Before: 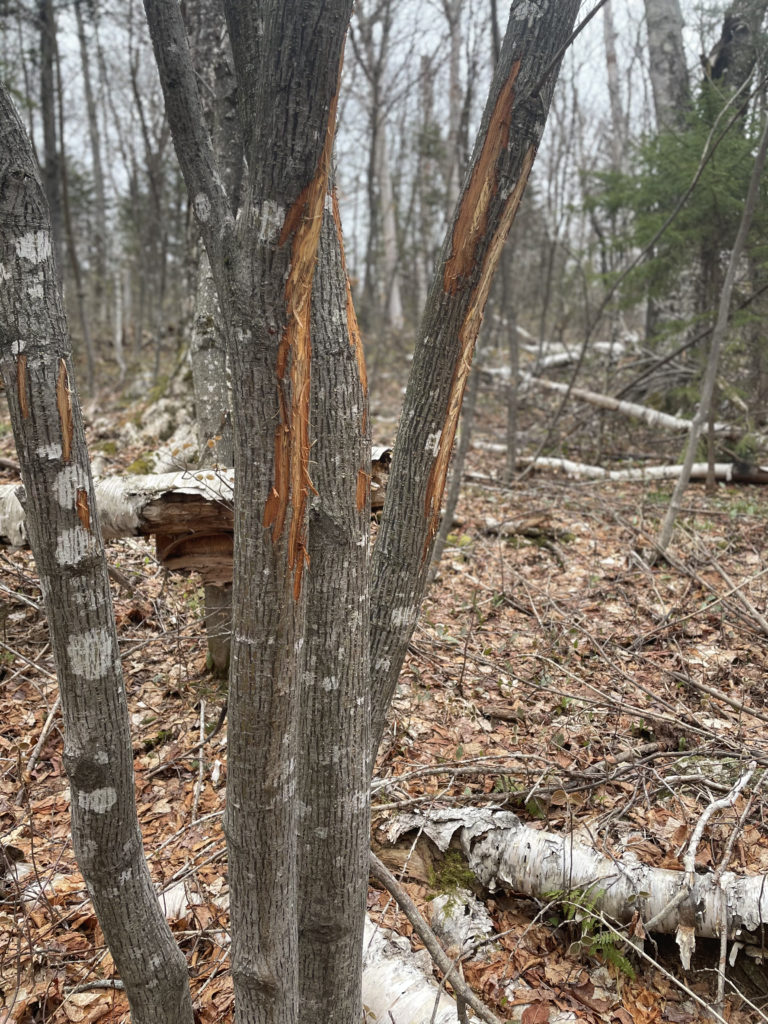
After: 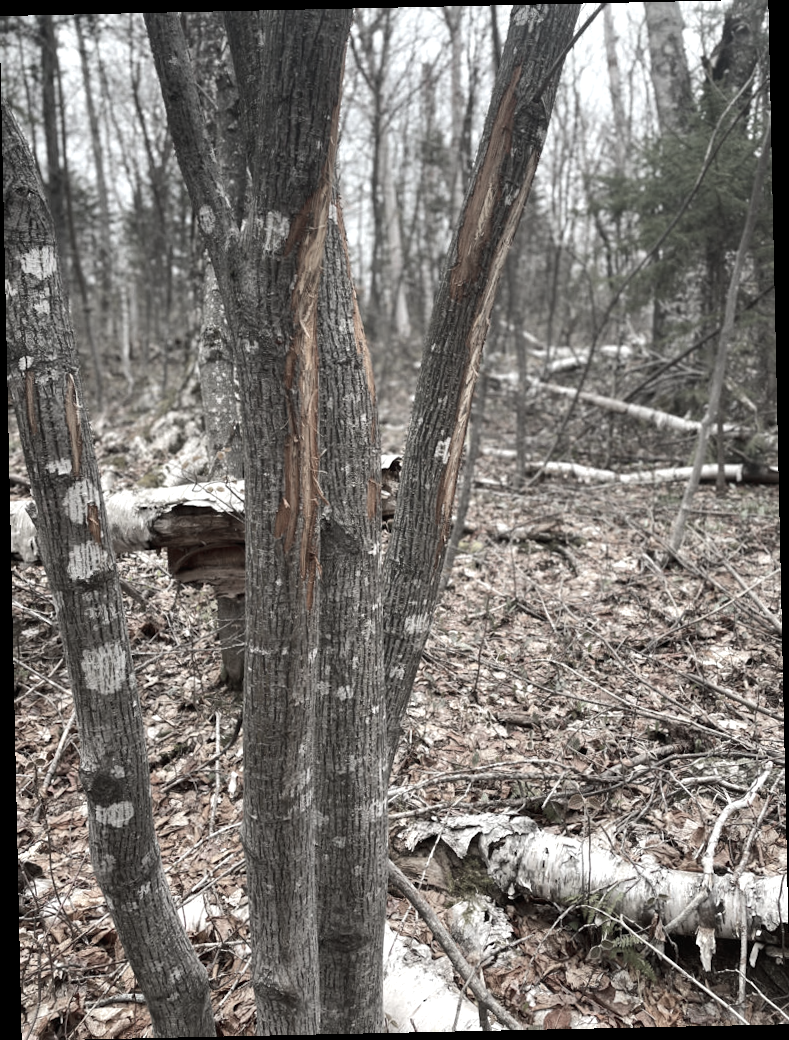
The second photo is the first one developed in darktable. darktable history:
rotate and perspective: rotation -1.24°, automatic cropping off
tone equalizer: -8 EV -0.417 EV, -7 EV -0.389 EV, -6 EV -0.333 EV, -5 EV -0.222 EV, -3 EV 0.222 EV, -2 EV 0.333 EV, -1 EV 0.389 EV, +0 EV 0.417 EV, edges refinement/feathering 500, mask exposure compensation -1.57 EV, preserve details no
color zones: curves: ch1 [(0, 0.34) (0.143, 0.164) (0.286, 0.152) (0.429, 0.176) (0.571, 0.173) (0.714, 0.188) (0.857, 0.199) (1, 0.34)]
